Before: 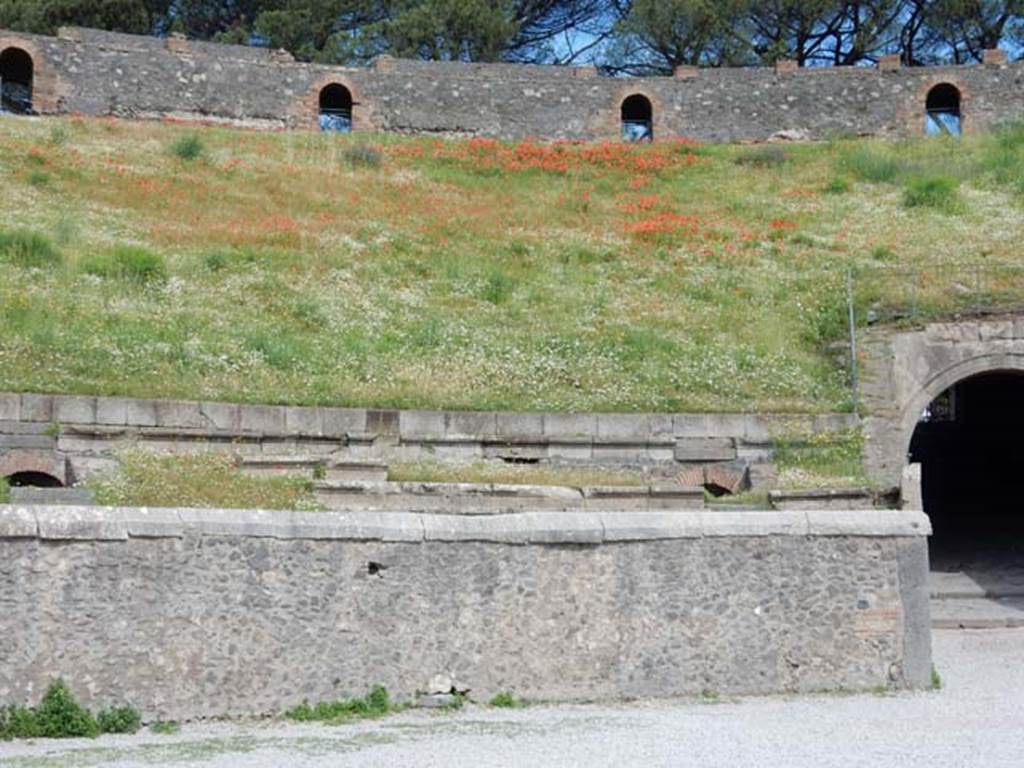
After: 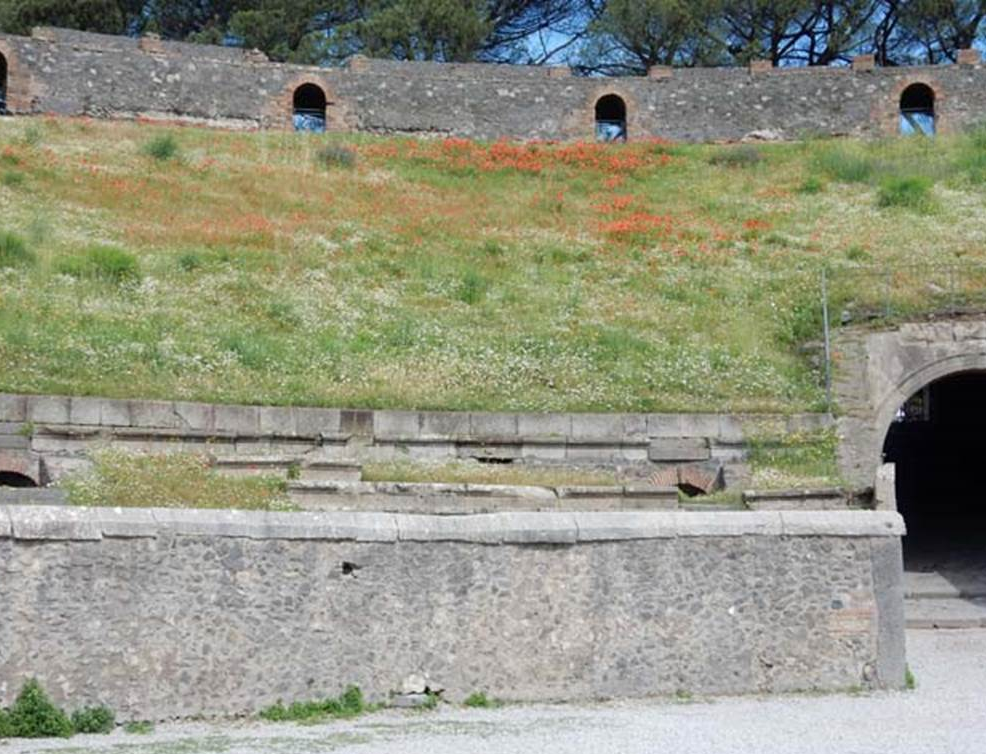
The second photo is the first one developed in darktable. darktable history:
crop and rotate: left 2.598%, right 1.063%, bottom 1.795%
